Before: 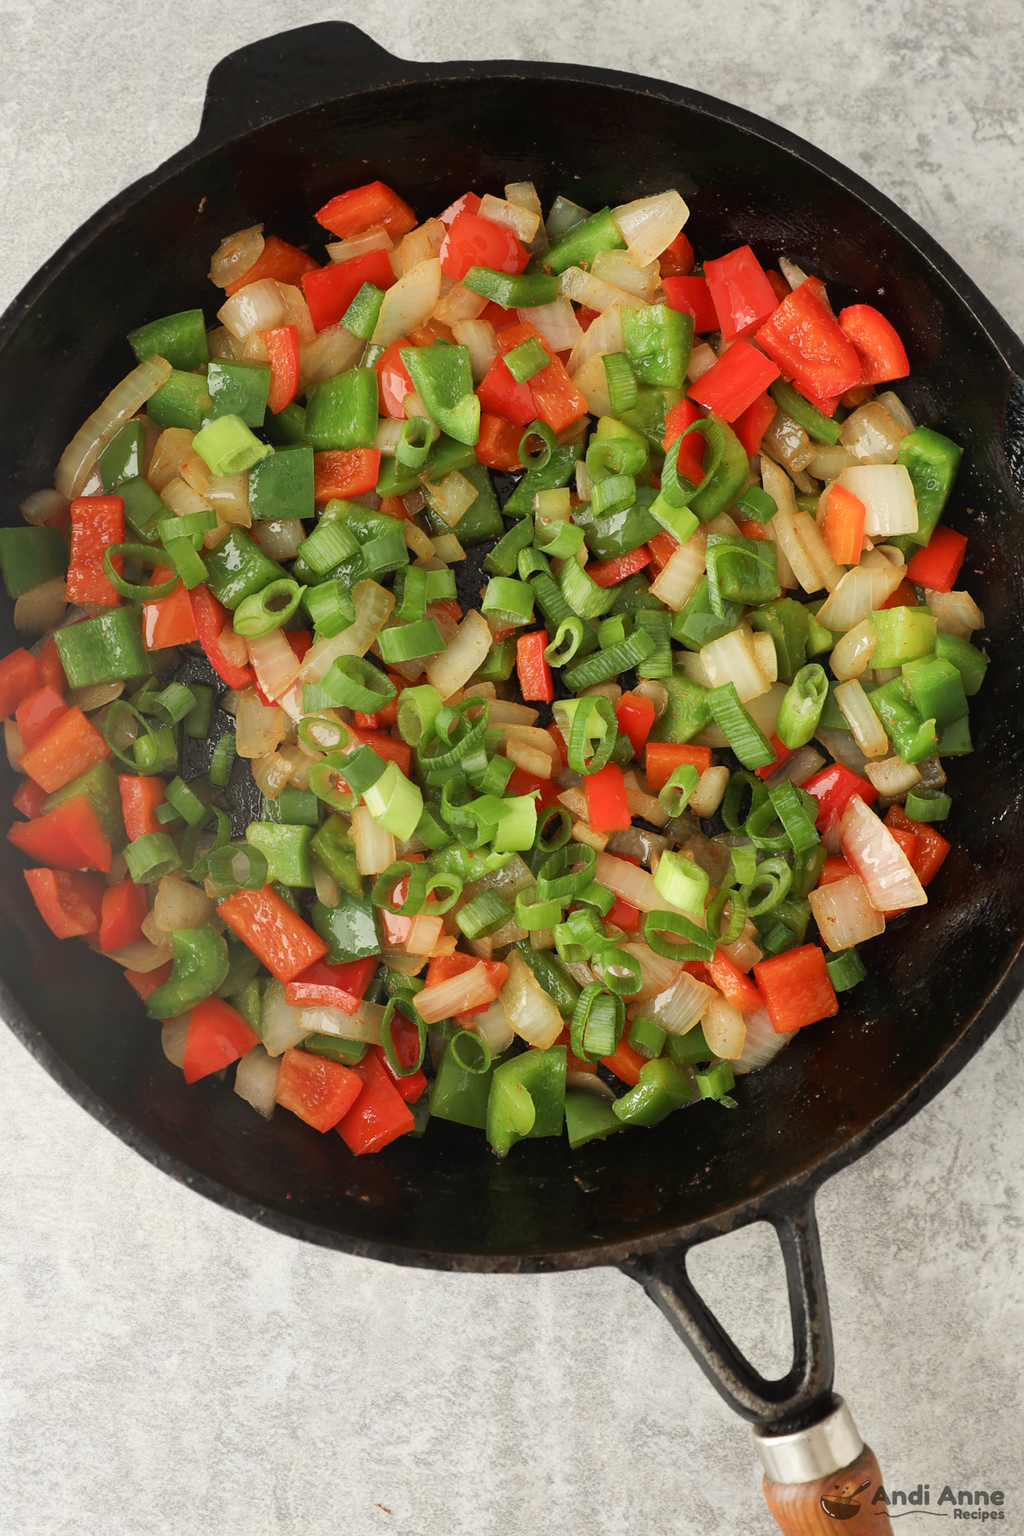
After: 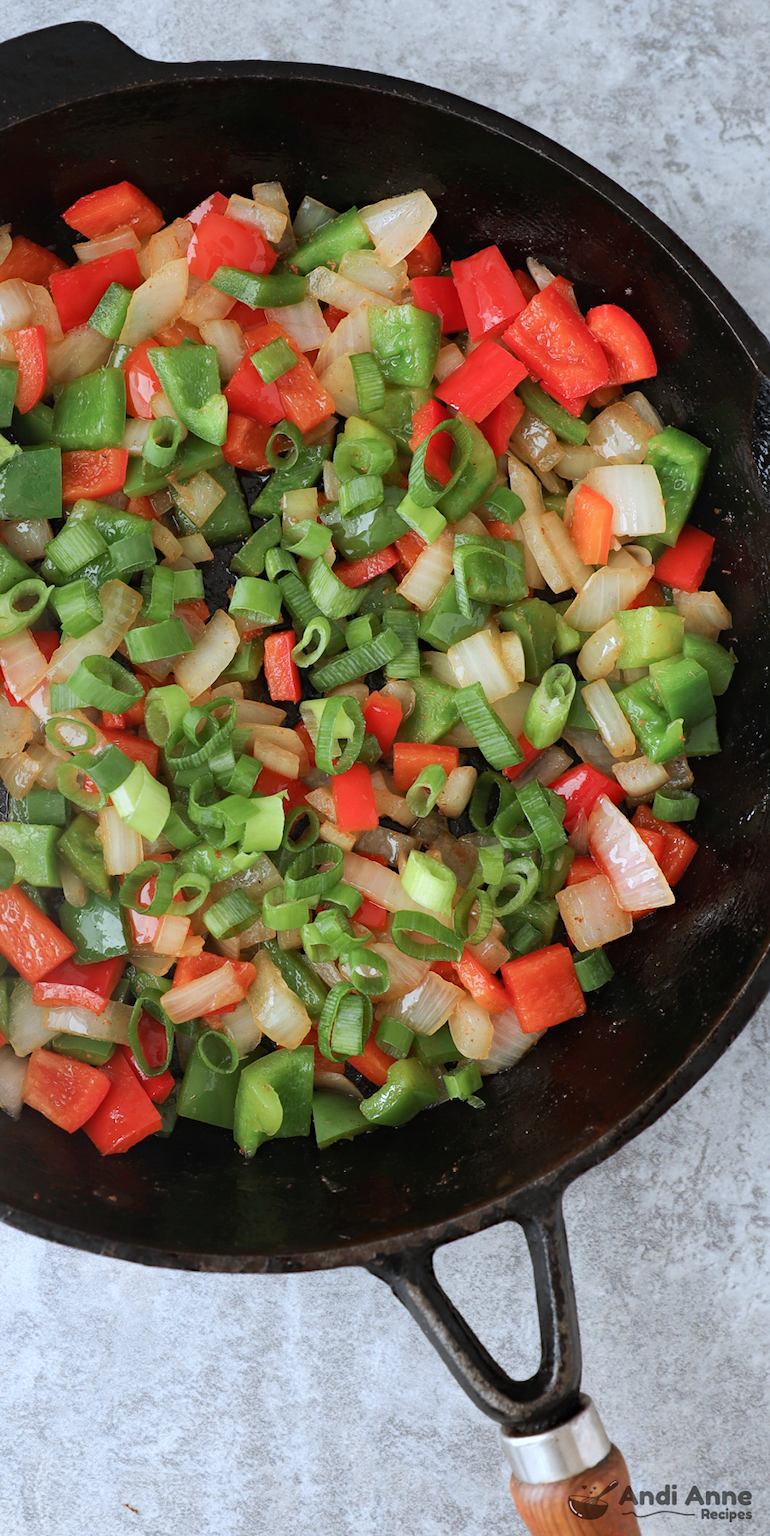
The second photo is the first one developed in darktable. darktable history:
crop and rotate: left 24.682%
color correction: highlights a* -2.08, highlights b* -18.59
haze removal: compatibility mode true, adaptive false
